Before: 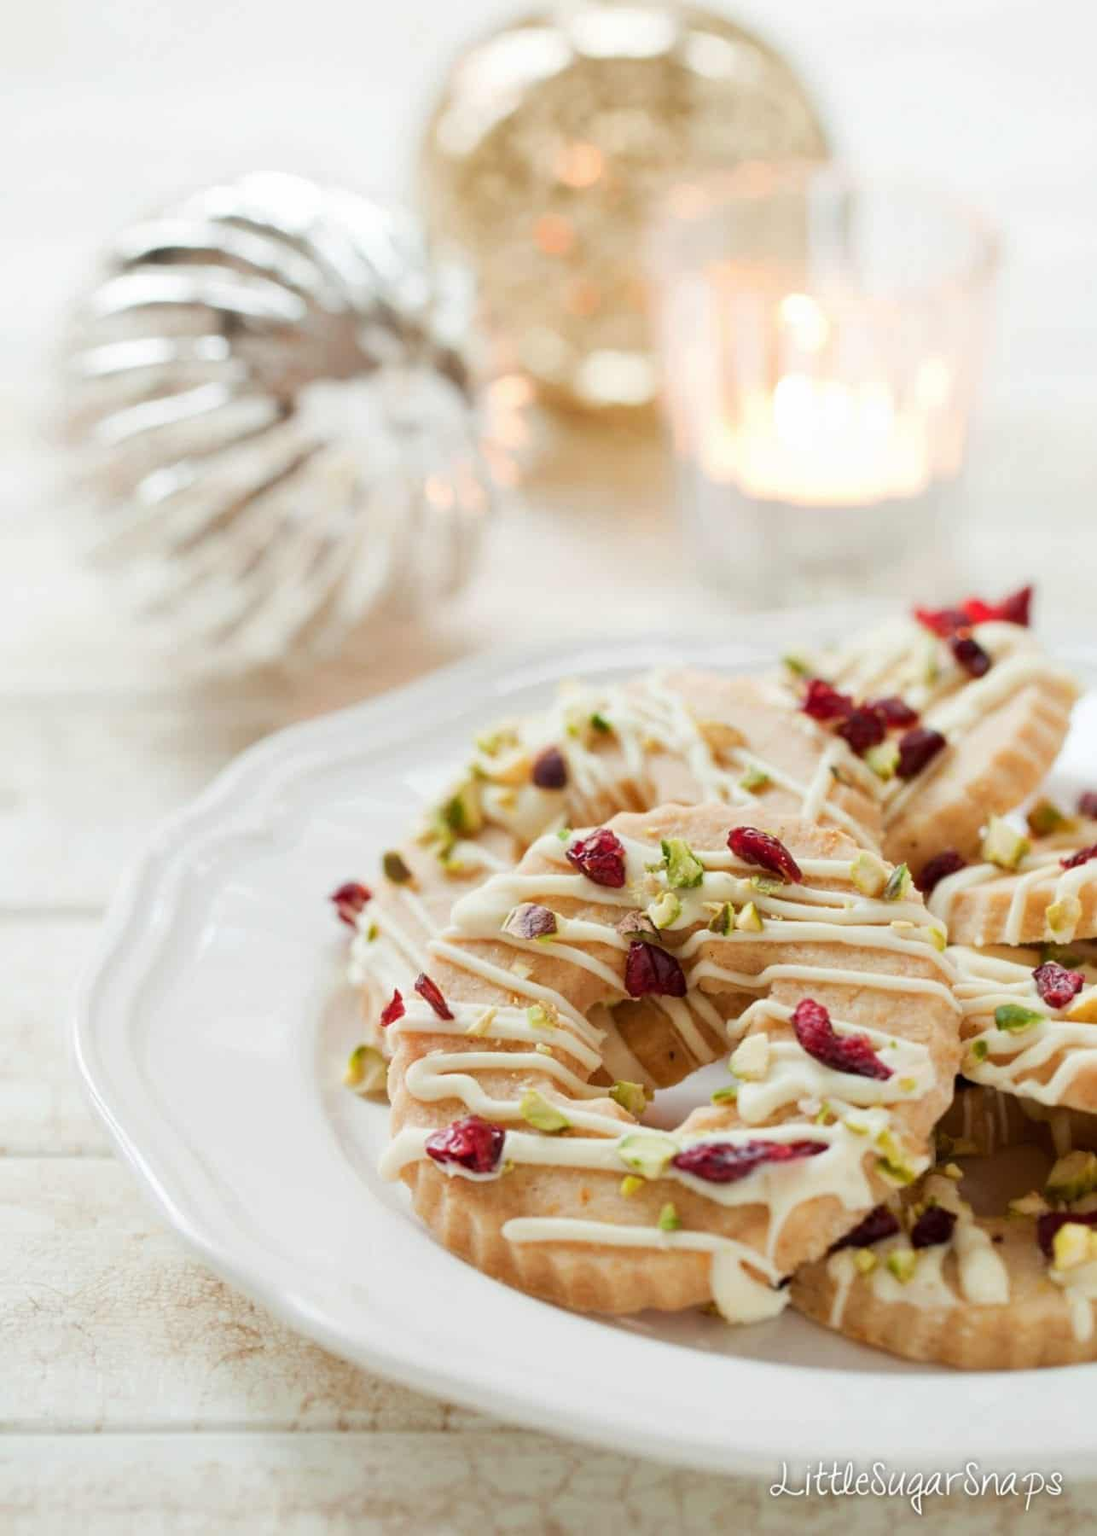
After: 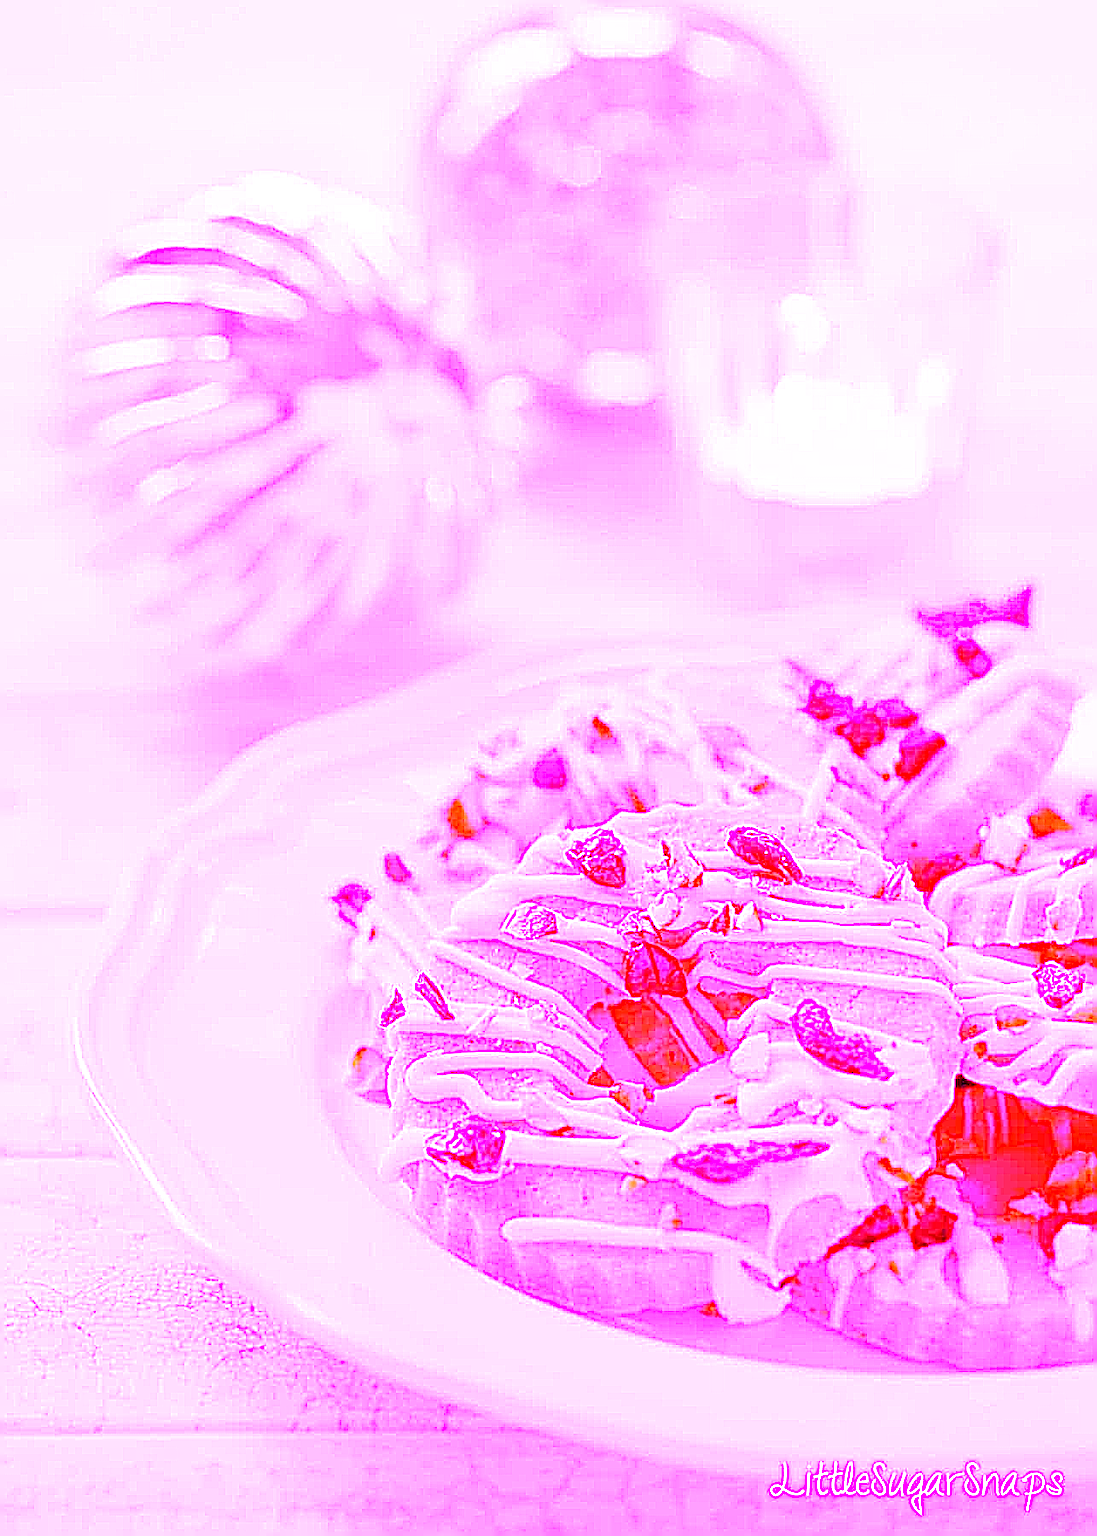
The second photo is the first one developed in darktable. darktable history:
white balance: red 8, blue 8
sharpen: on, module defaults
